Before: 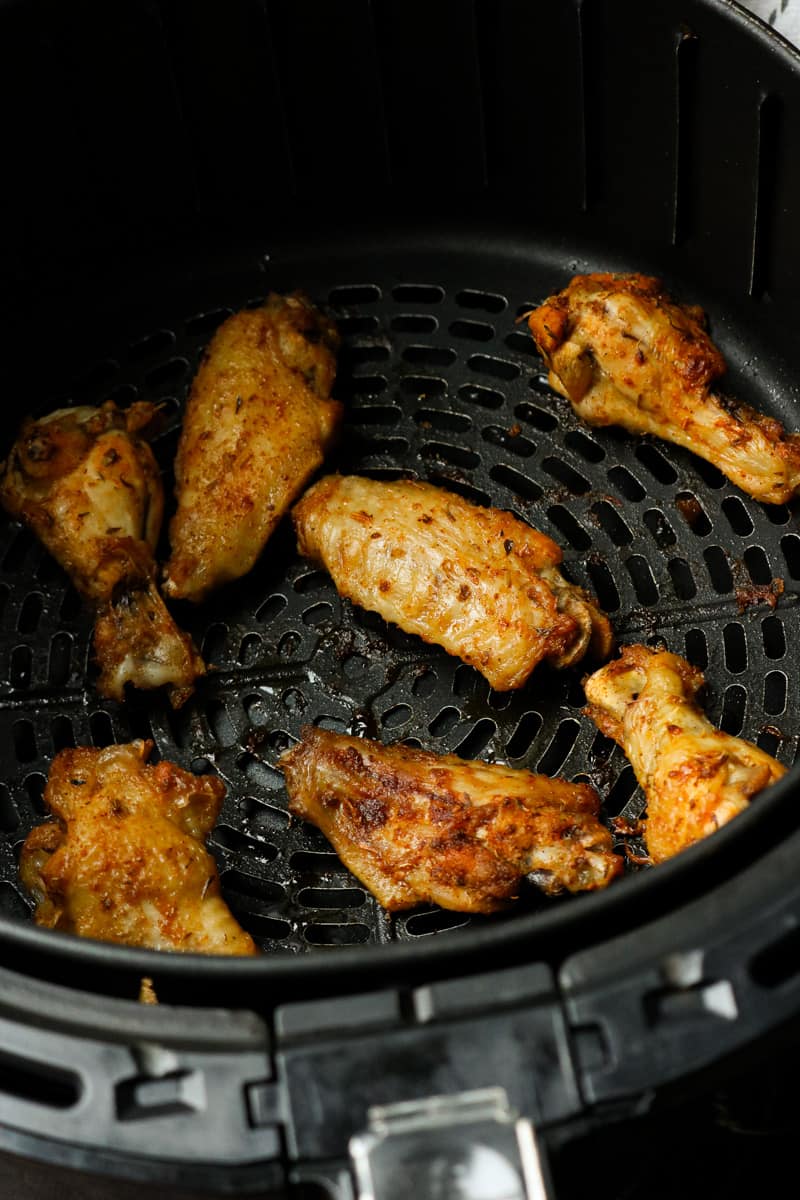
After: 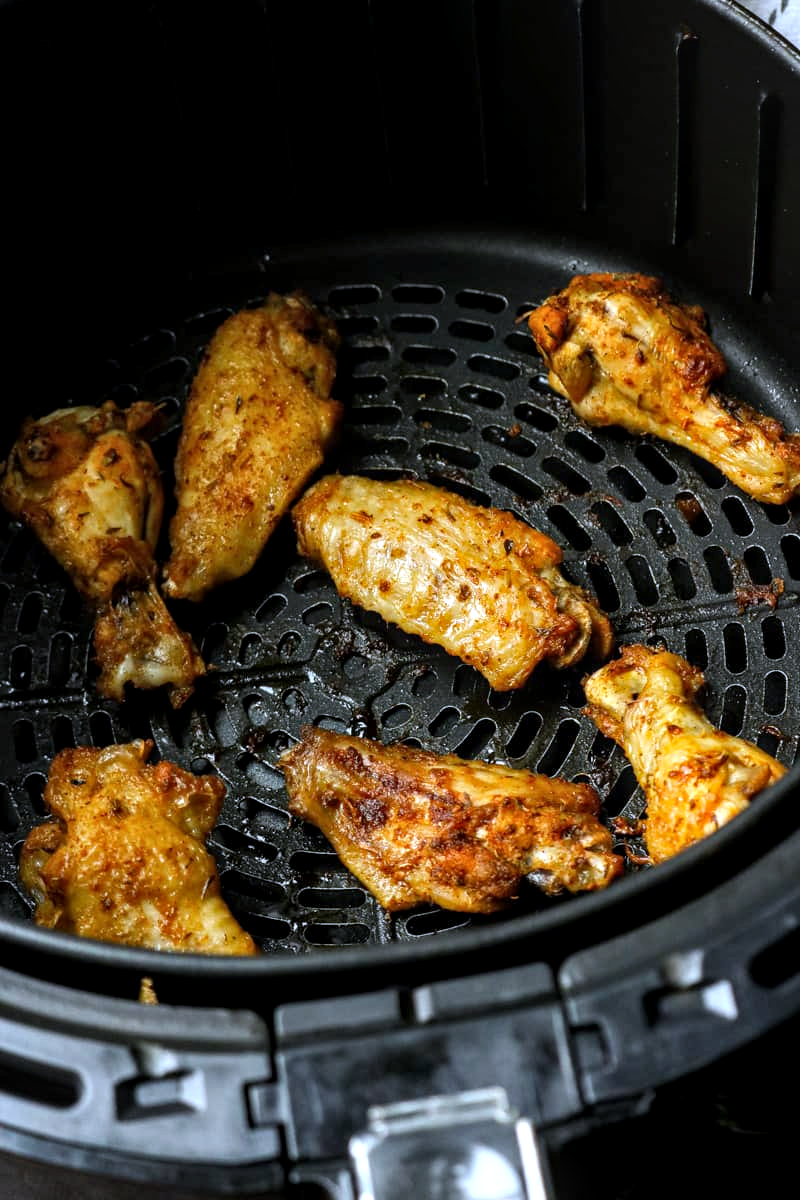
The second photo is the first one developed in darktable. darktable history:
white balance: red 0.948, green 1.02, blue 1.176
exposure: black level correction 0.001, exposure 0.5 EV, compensate exposure bias true, compensate highlight preservation false
local contrast: on, module defaults
